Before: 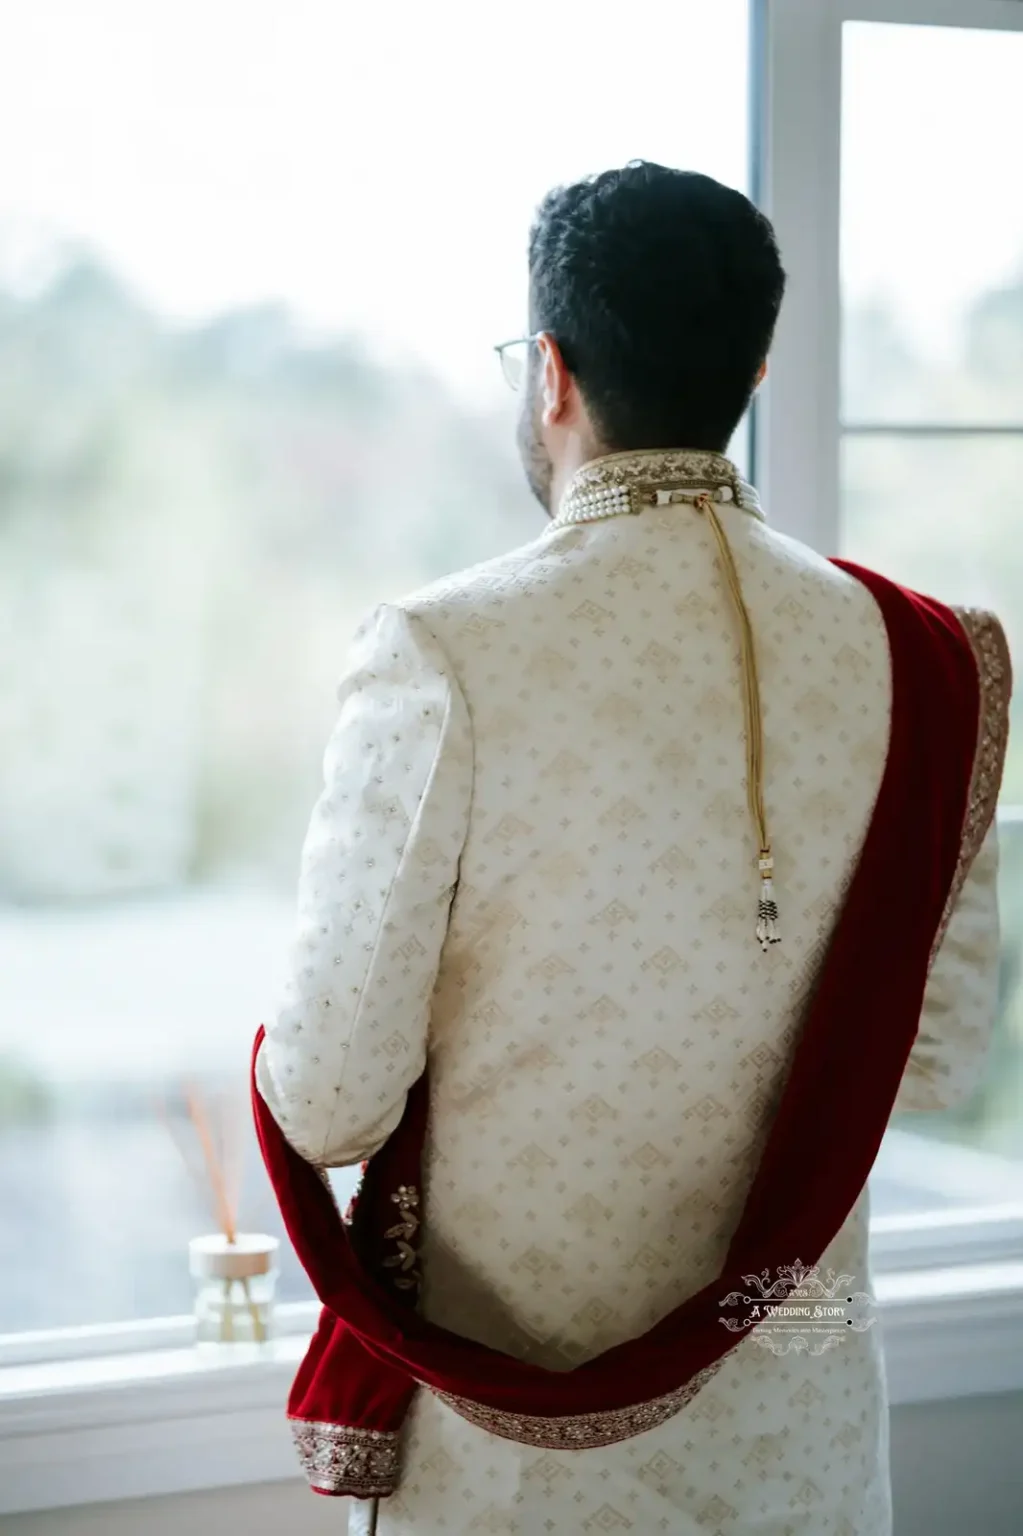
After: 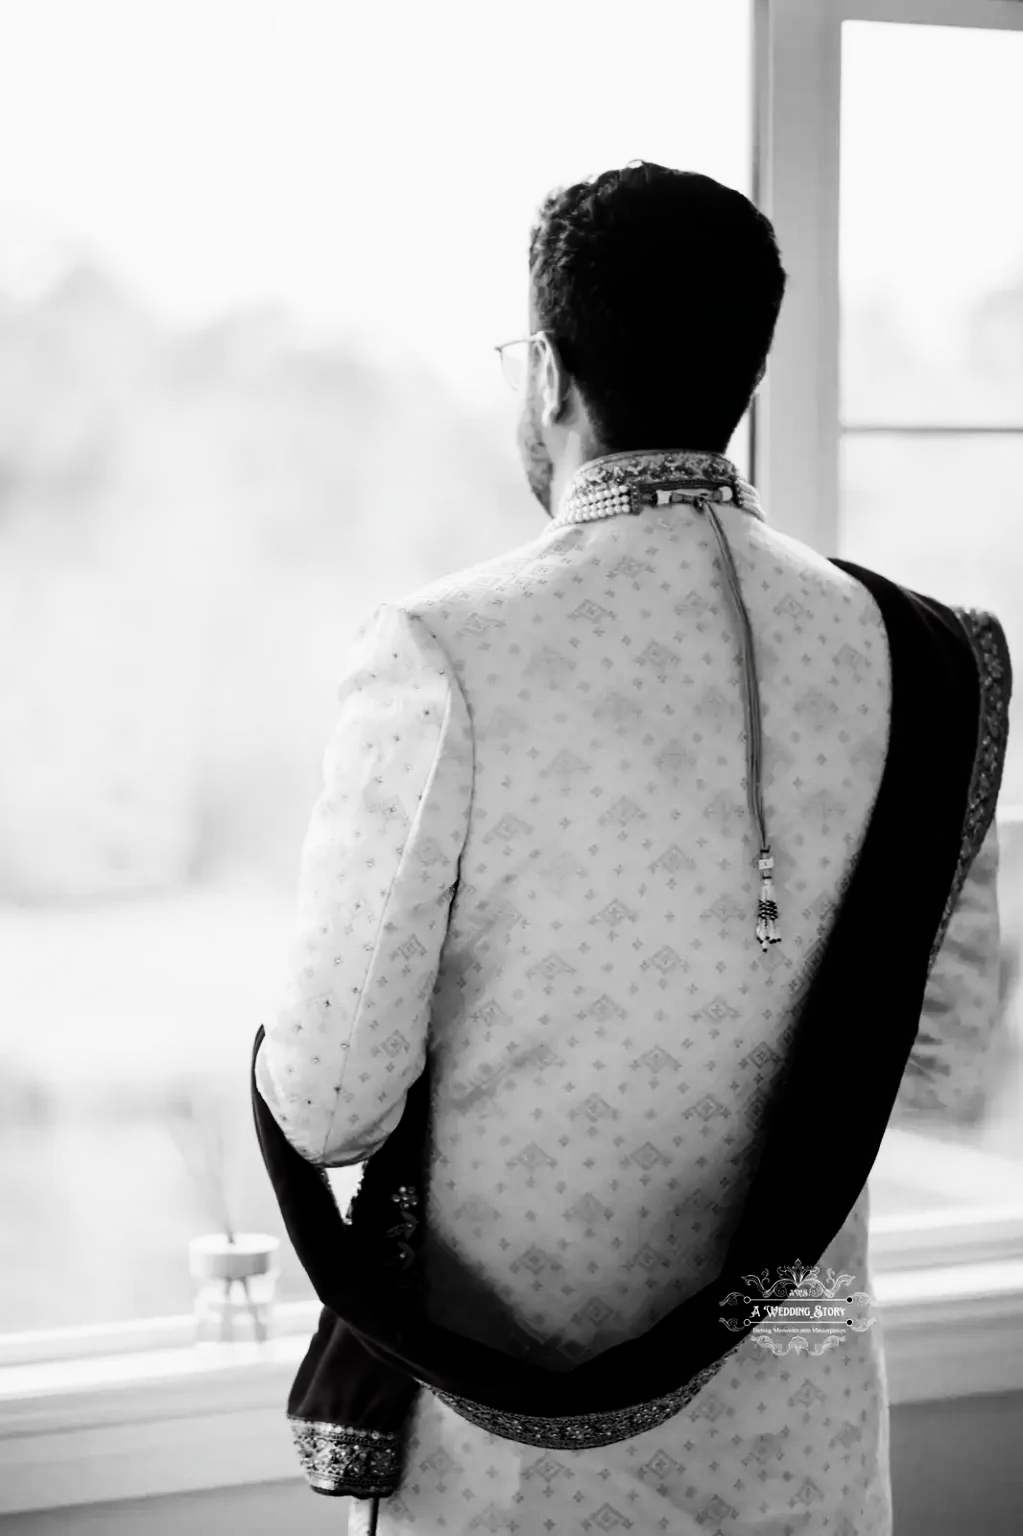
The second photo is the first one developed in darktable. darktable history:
base curve: curves: ch0 [(0, 0) (0.028, 0.03) (0.121, 0.232) (0.46, 0.748) (0.859, 0.968) (1, 1)], preserve colors none
exposure: exposure 0.188 EV, compensate highlight preservation false
contrast brightness saturation: contrast -0.039, brightness -0.593, saturation -0.988
